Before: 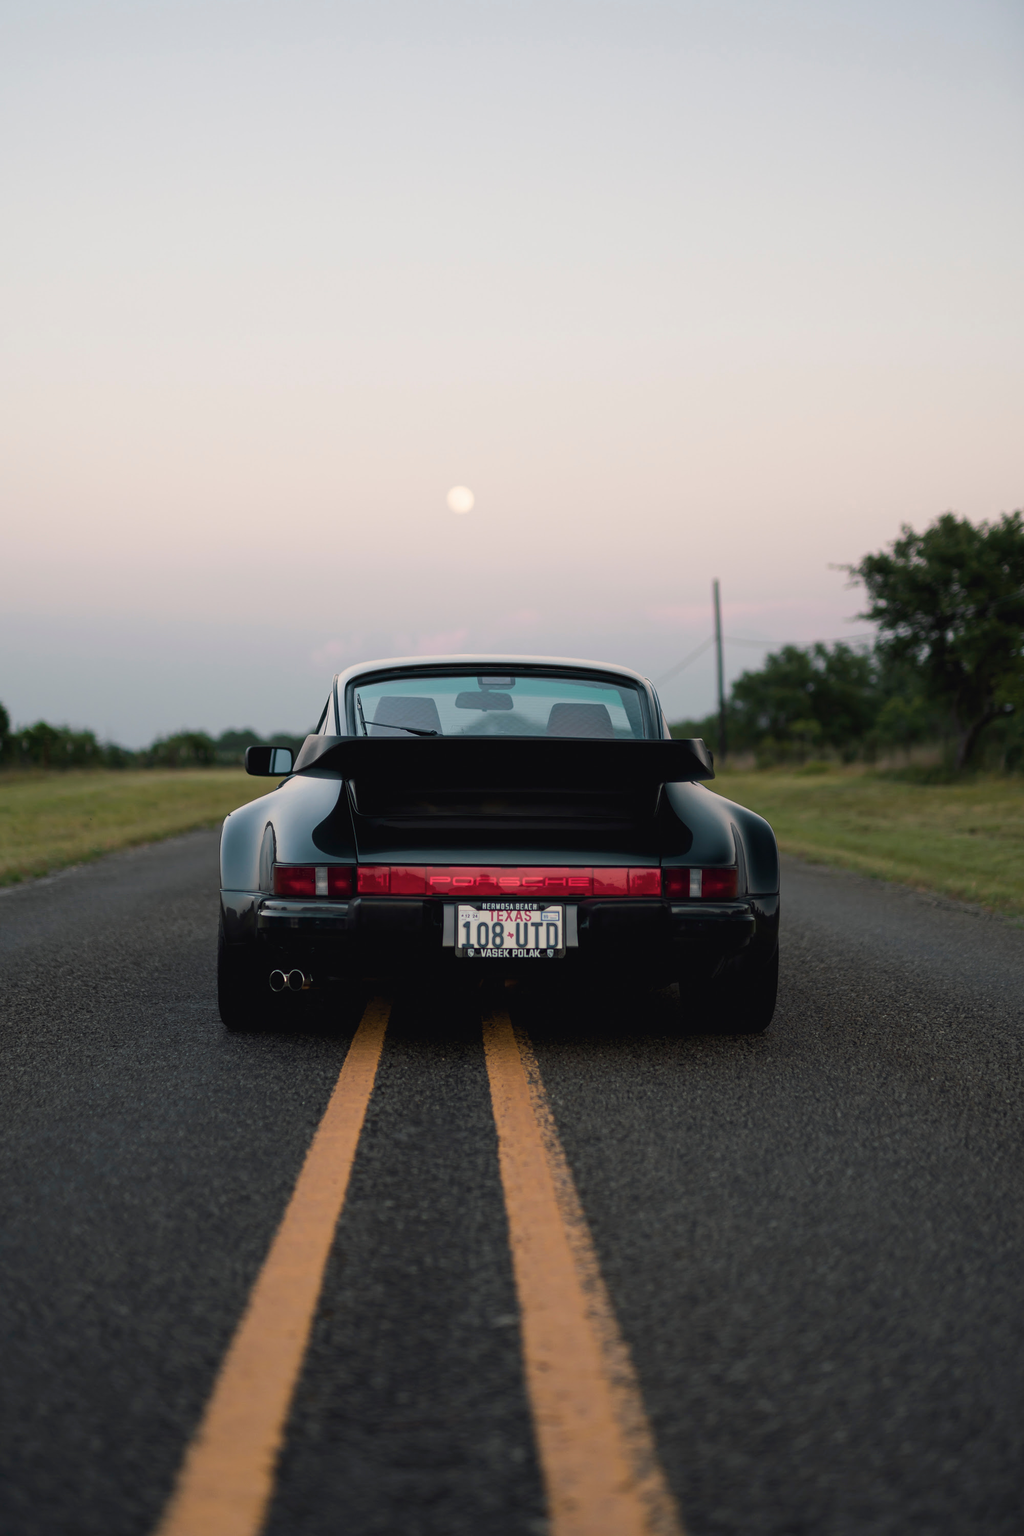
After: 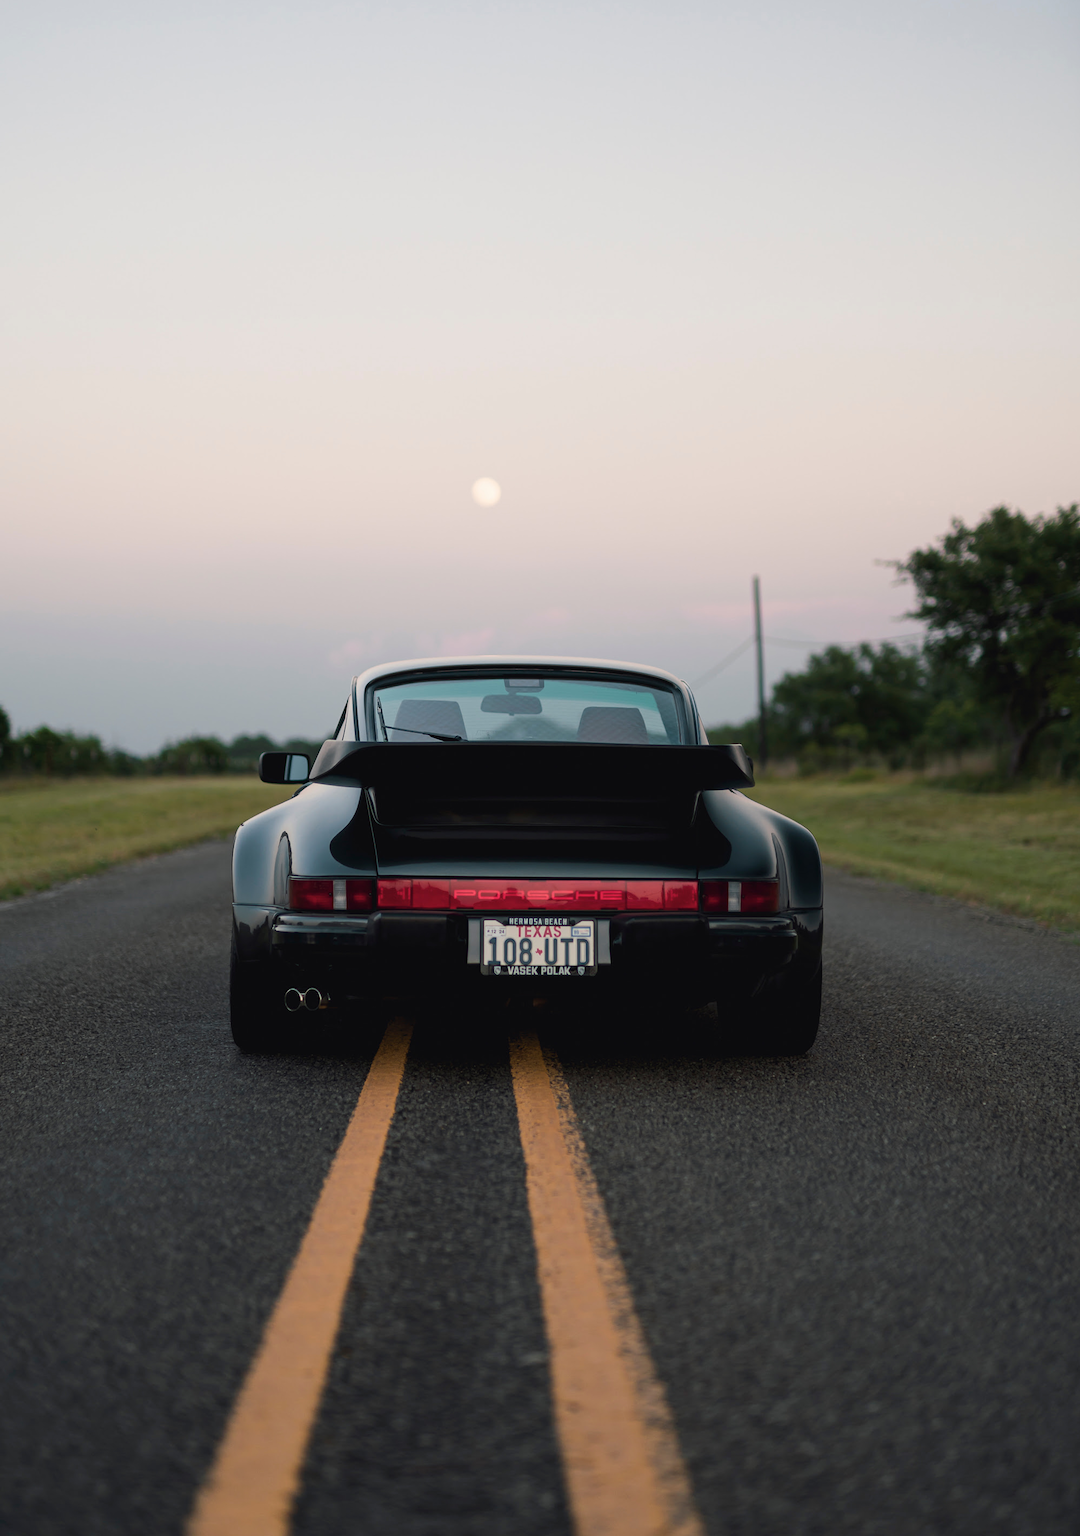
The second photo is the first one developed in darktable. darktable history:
crop and rotate: top 2.23%, bottom 3.034%
